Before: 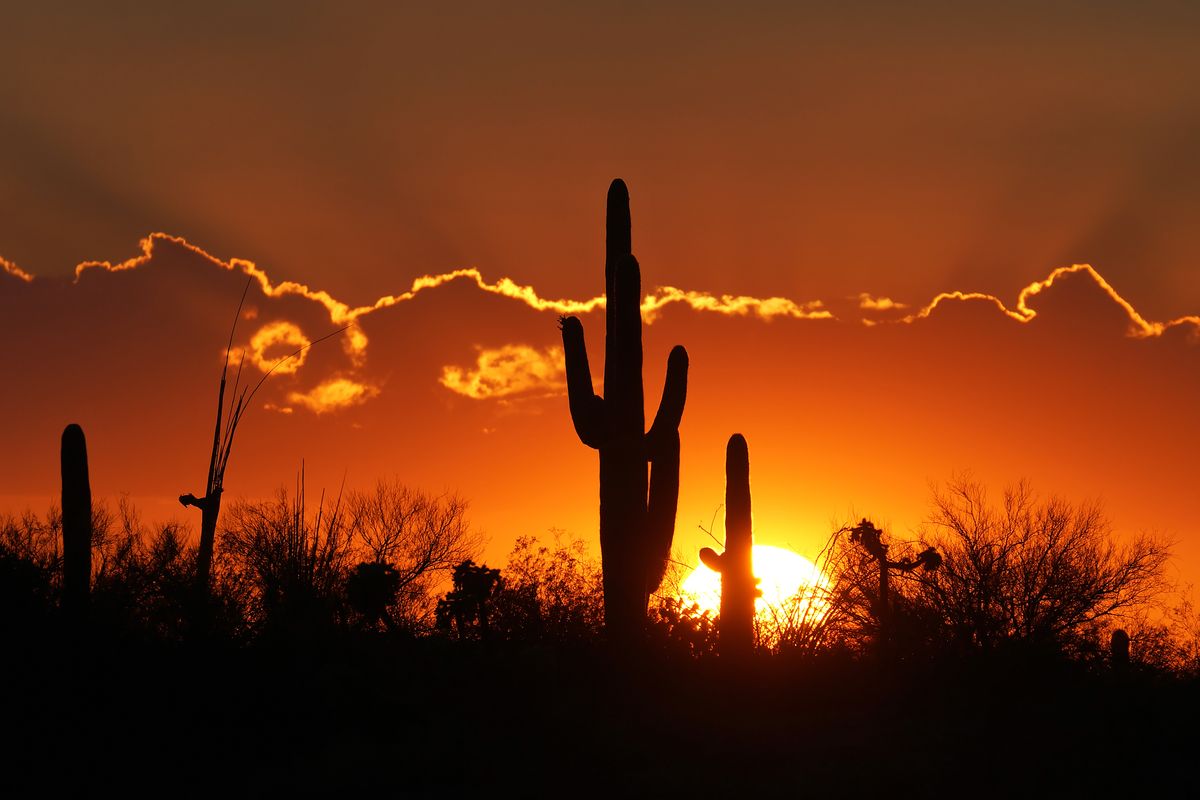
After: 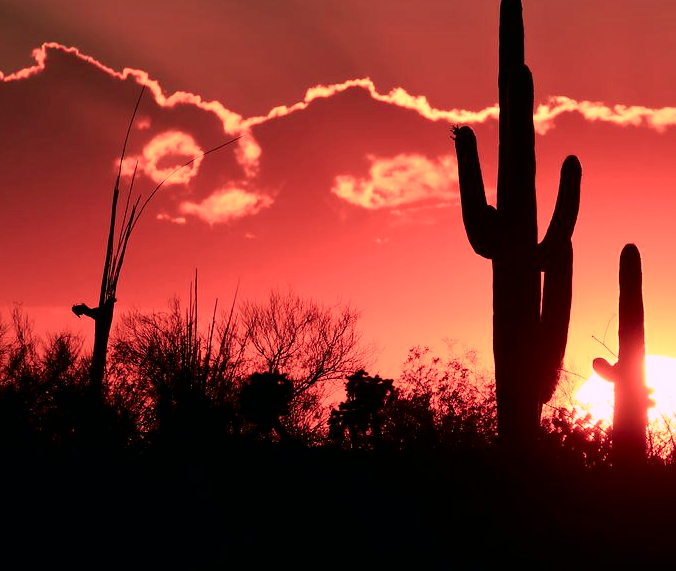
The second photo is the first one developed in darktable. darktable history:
crop: left 8.966%, top 23.852%, right 34.699%, bottom 4.703%
color correction: highlights a* 15.46, highlights b* -20.56
tone curve: curves: ch0 [(0, 0) (0.037, 0.011) (0.135, 0.093) (0.266, 0.281) (0.461, 0.555) (0.581, 0.716) (0.675, 0.793) (0.767, 0.849) (0.91, 0.924) (1, 0.979)]; ch1 [(0, 0) (0.292, 0.278) (0.419, 0.423) (0.493, 0.492) (0.506, 0.5) (0.534, 0.529) (0.562, 0.562) (0.641, 0.663) (0.754, 0.76) (1, 1)]; ch2 [(0, 0) (0.294, 0.3) (0.361, 0.372) (0.429, 0.445) (0.478, 0.486) (0.502, 0.498) (0.518, 0.522) (0.531, 0.549) (0.561, 0.579) (0.64, 0.645) (0.7, 0.7) (0.861, 0.808) (1, 0.951)], color space Lab, independent channels, preserve colors none
